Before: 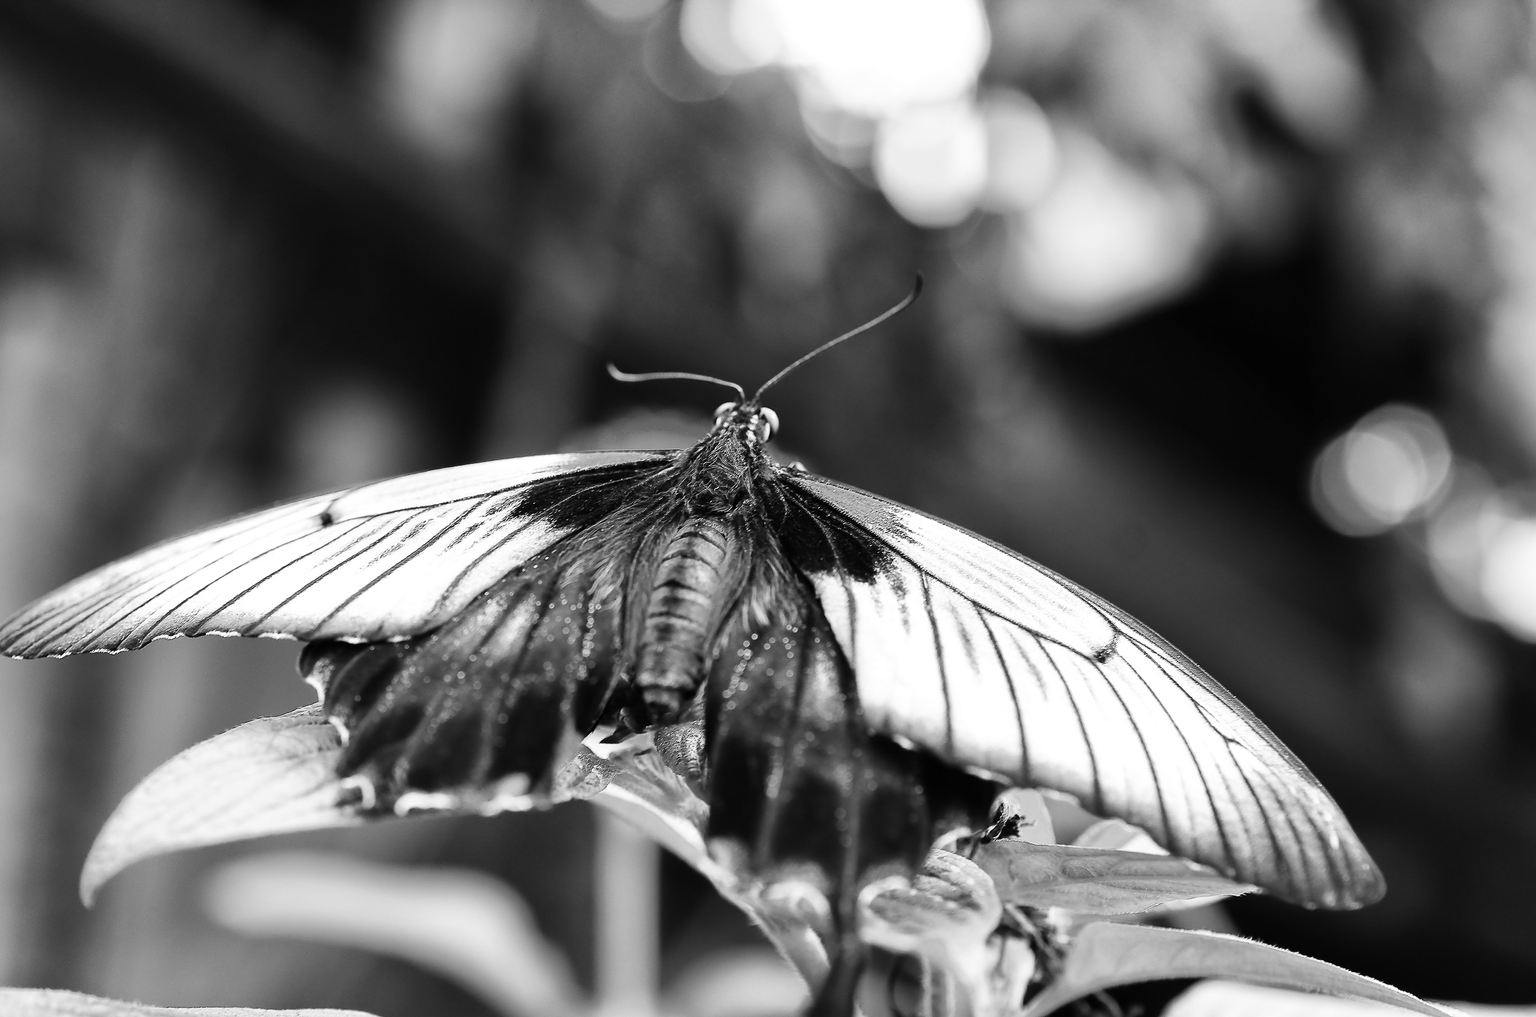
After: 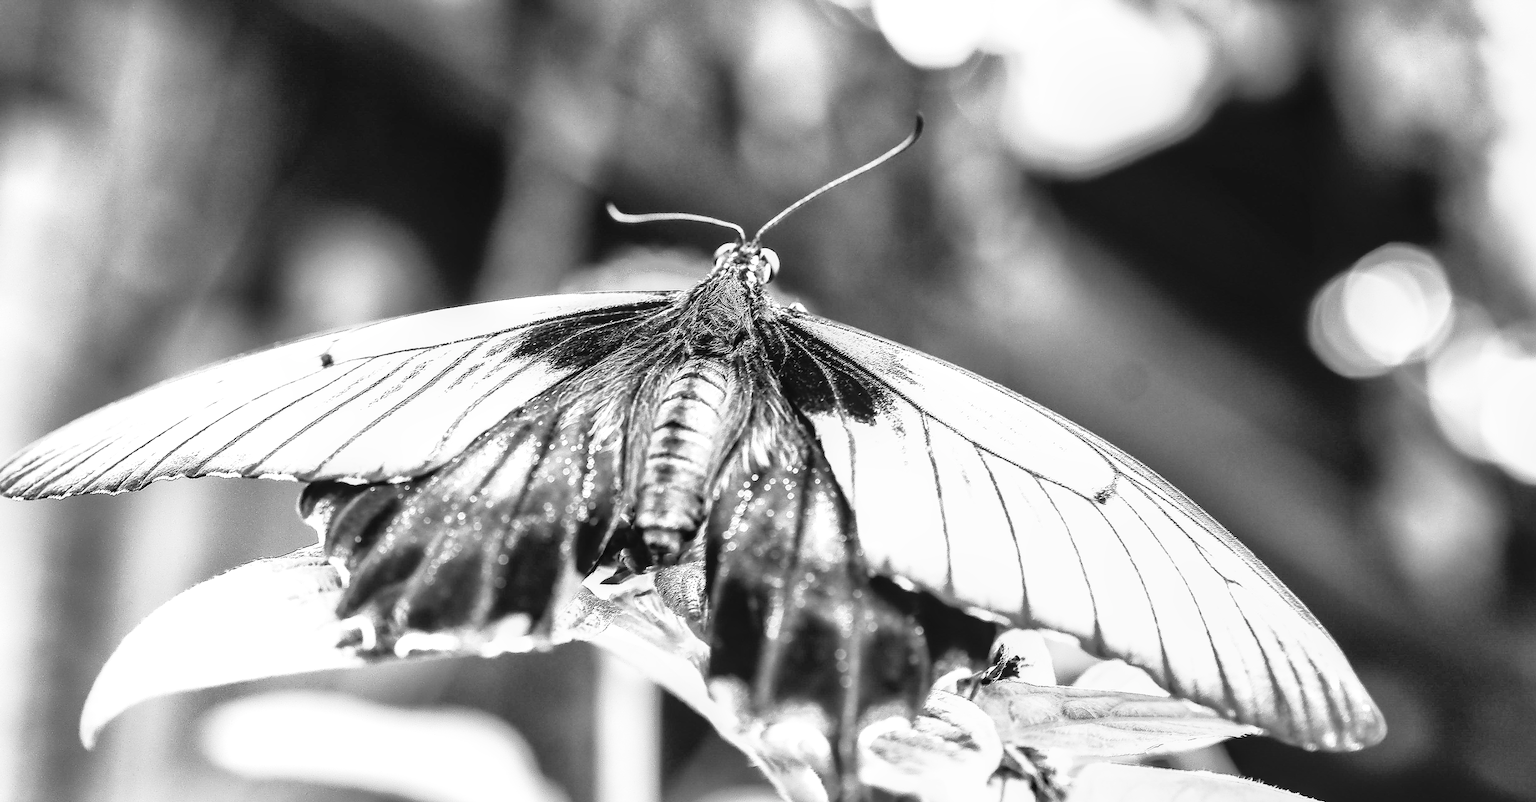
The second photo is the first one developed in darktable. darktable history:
base curve: curves: ch0 [(0, 0) (0.012, 0.01) (0.073, 0.168) (0.31, 0.711) (0.645, 0.957) (1, 1)], preserve colors none
exposure: black level correction 0, exposure 0.691 EV, compensate highlight preservation false
sharpen: on, module defaults
crop and rotate: top 15.694%, bottom 5.362%
shadows and highlights: on, module defaults
local contrast: on, module defaults
